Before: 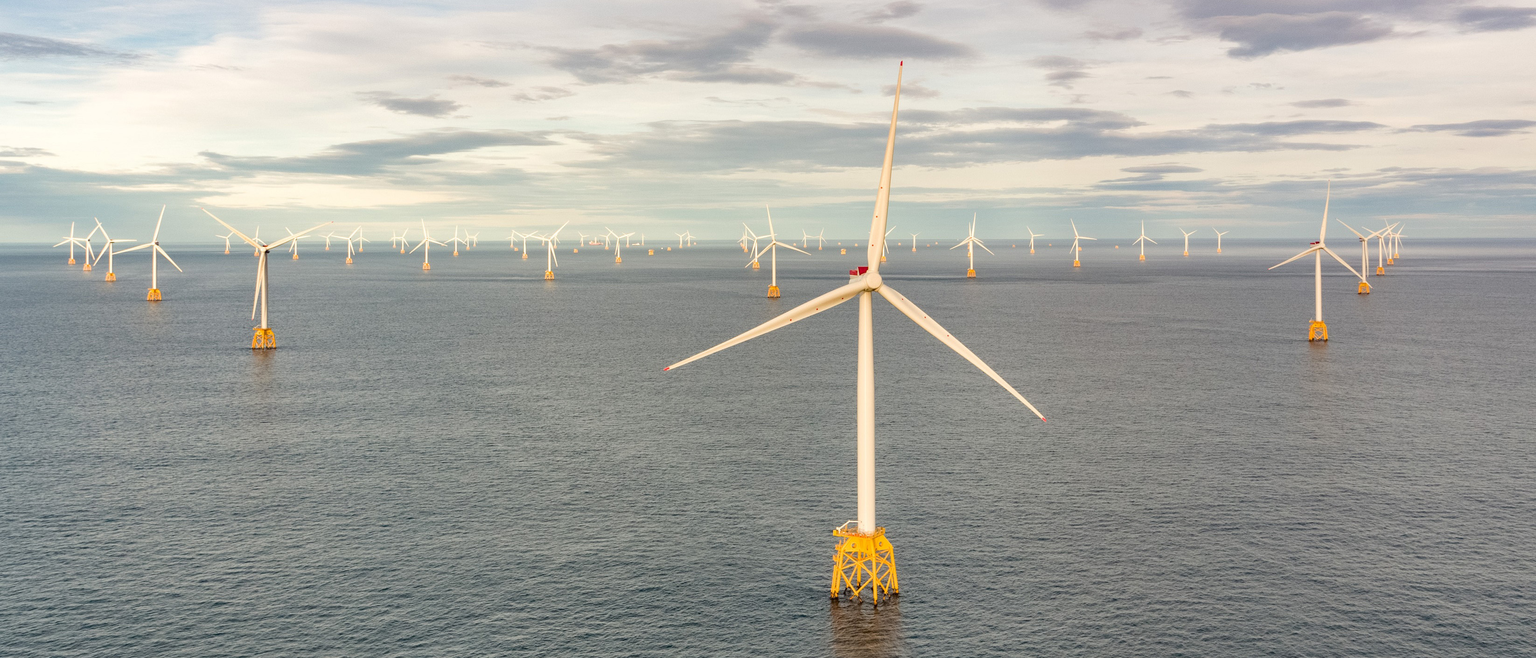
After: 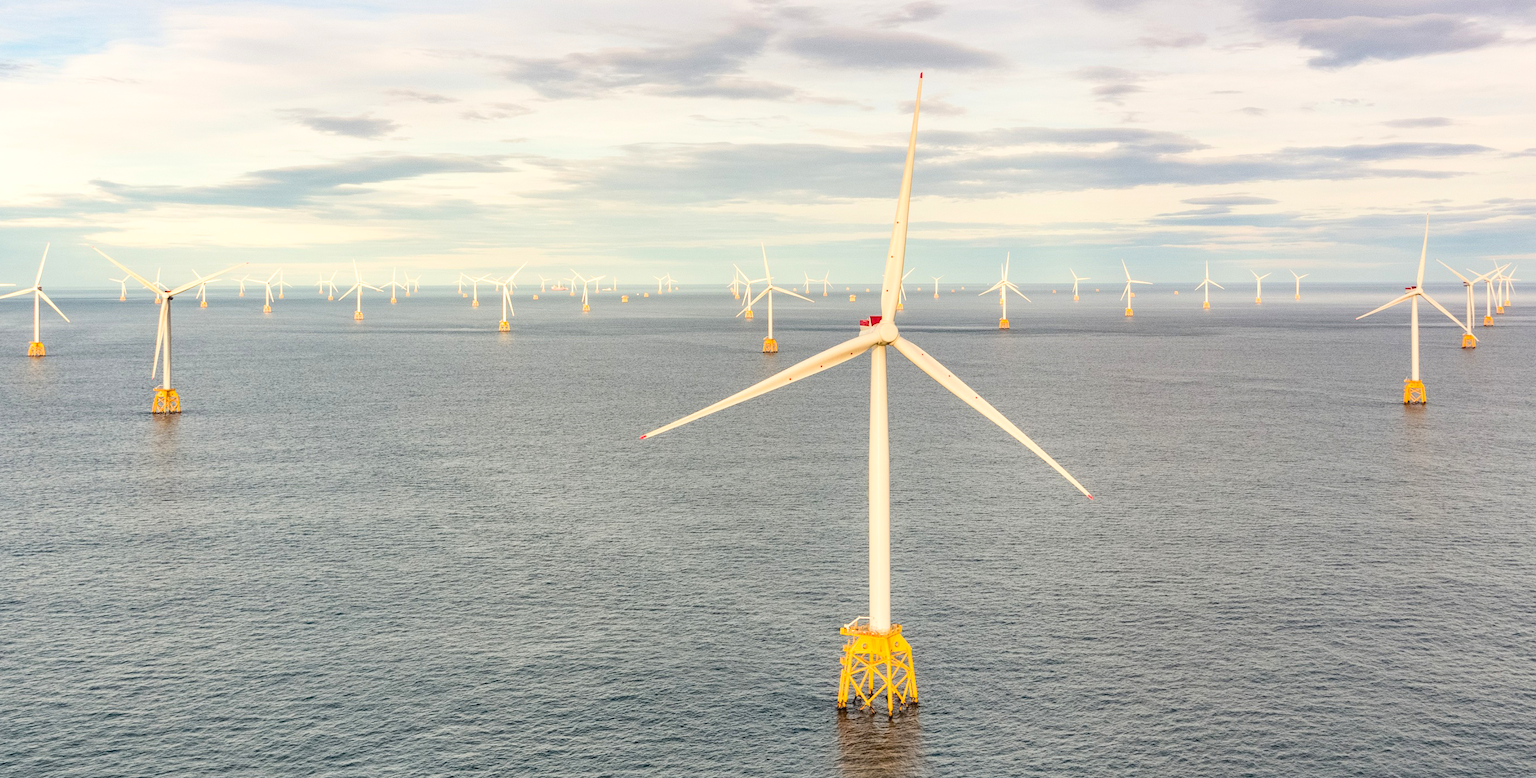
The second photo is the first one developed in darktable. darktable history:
contrast brightness saturation: contrast 0.203, brightness 0.151, saturation 0.139
local contrast: detail 110%
crop: left 8.055%, right 7.489%
